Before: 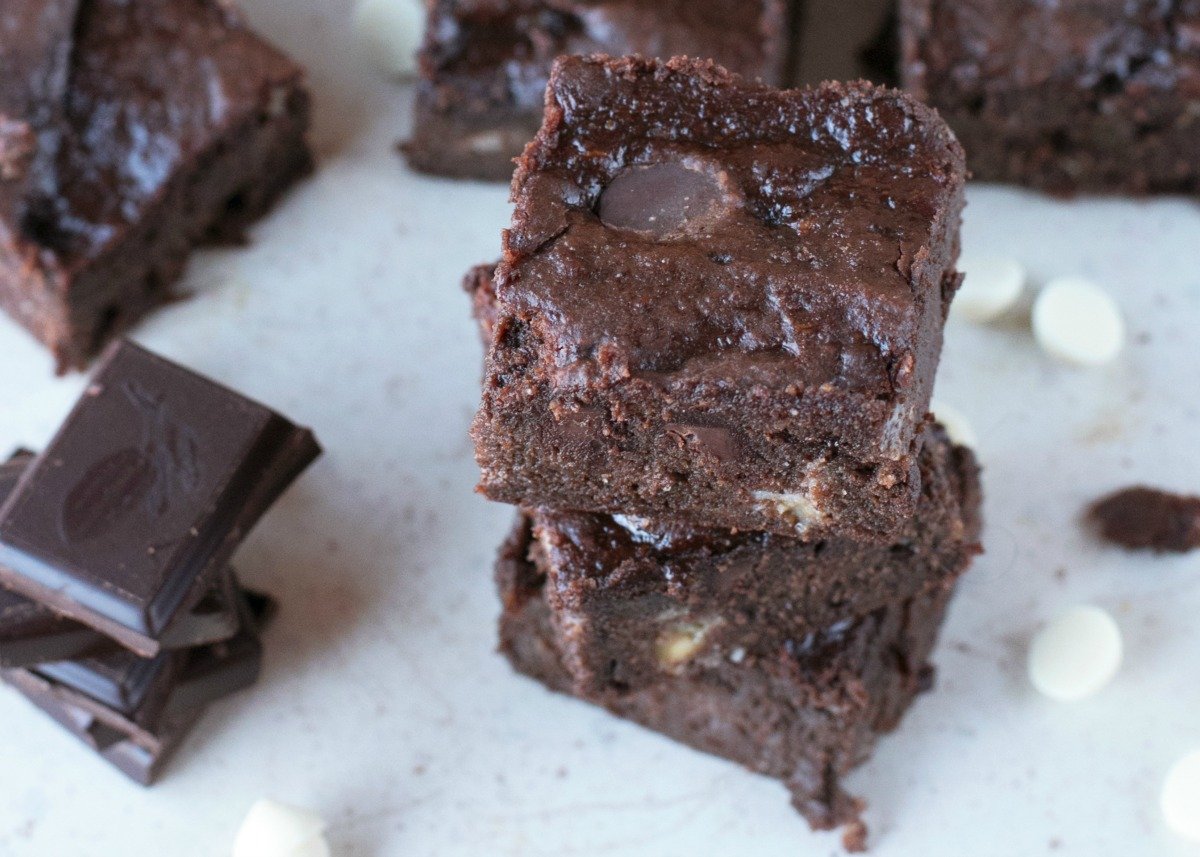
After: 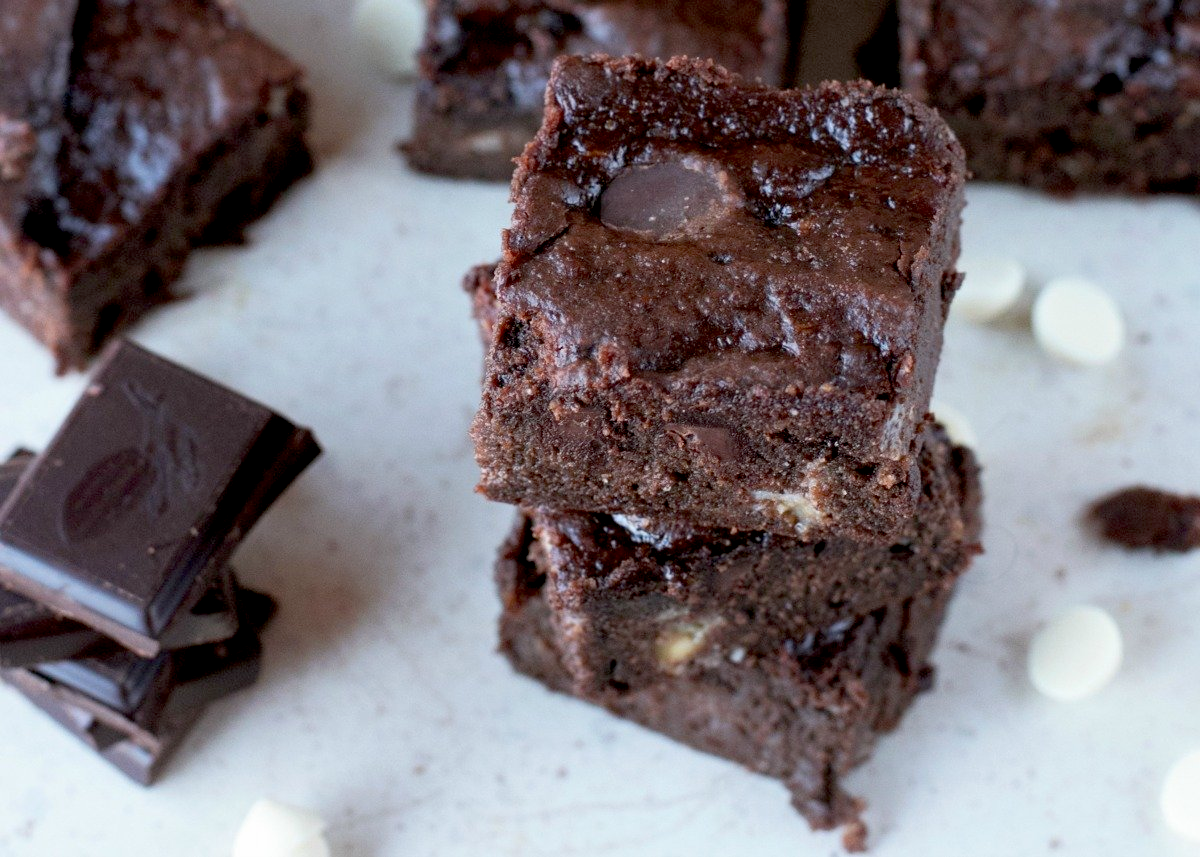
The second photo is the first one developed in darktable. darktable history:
tone equalizer: on, module defaults
exposure: black level correction 0.016, exposure -0.009 EV, compensate highlight preservation false
